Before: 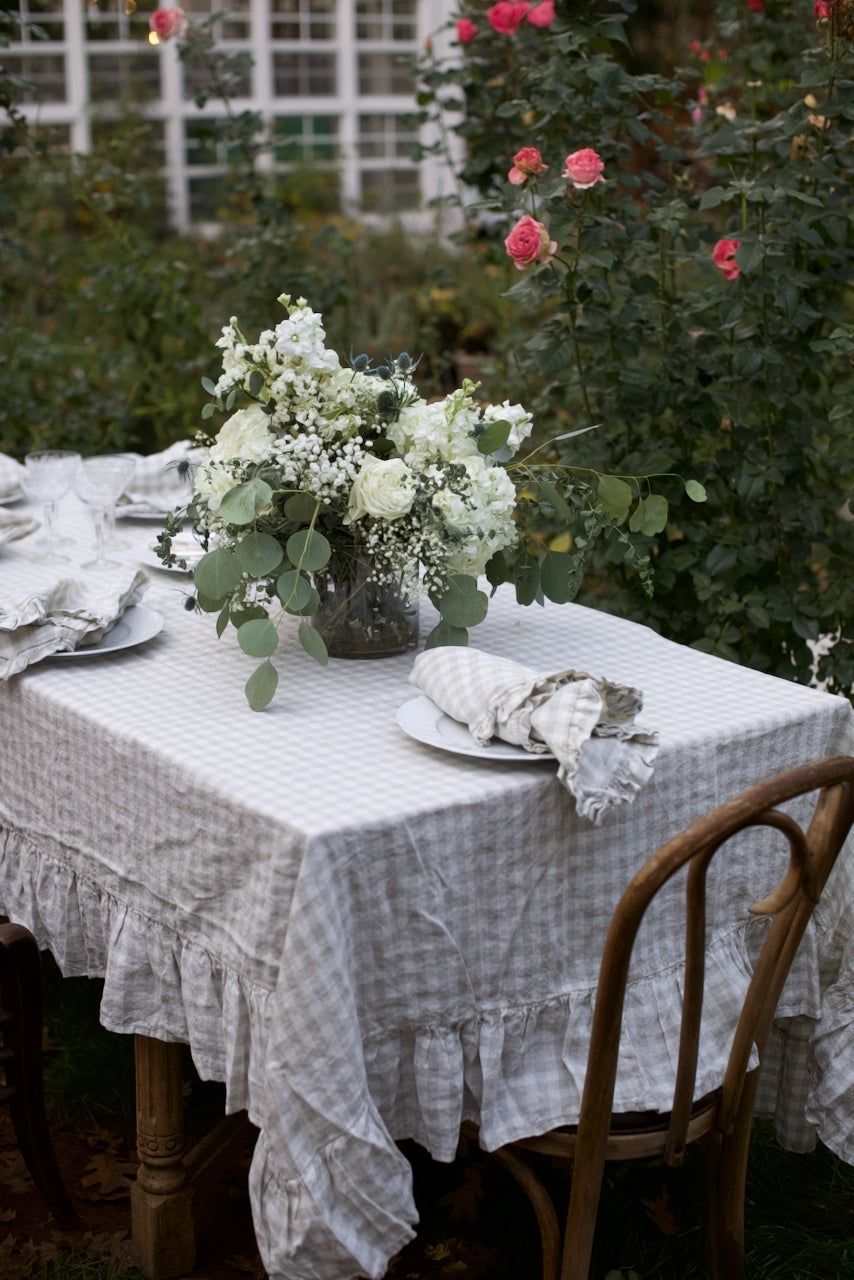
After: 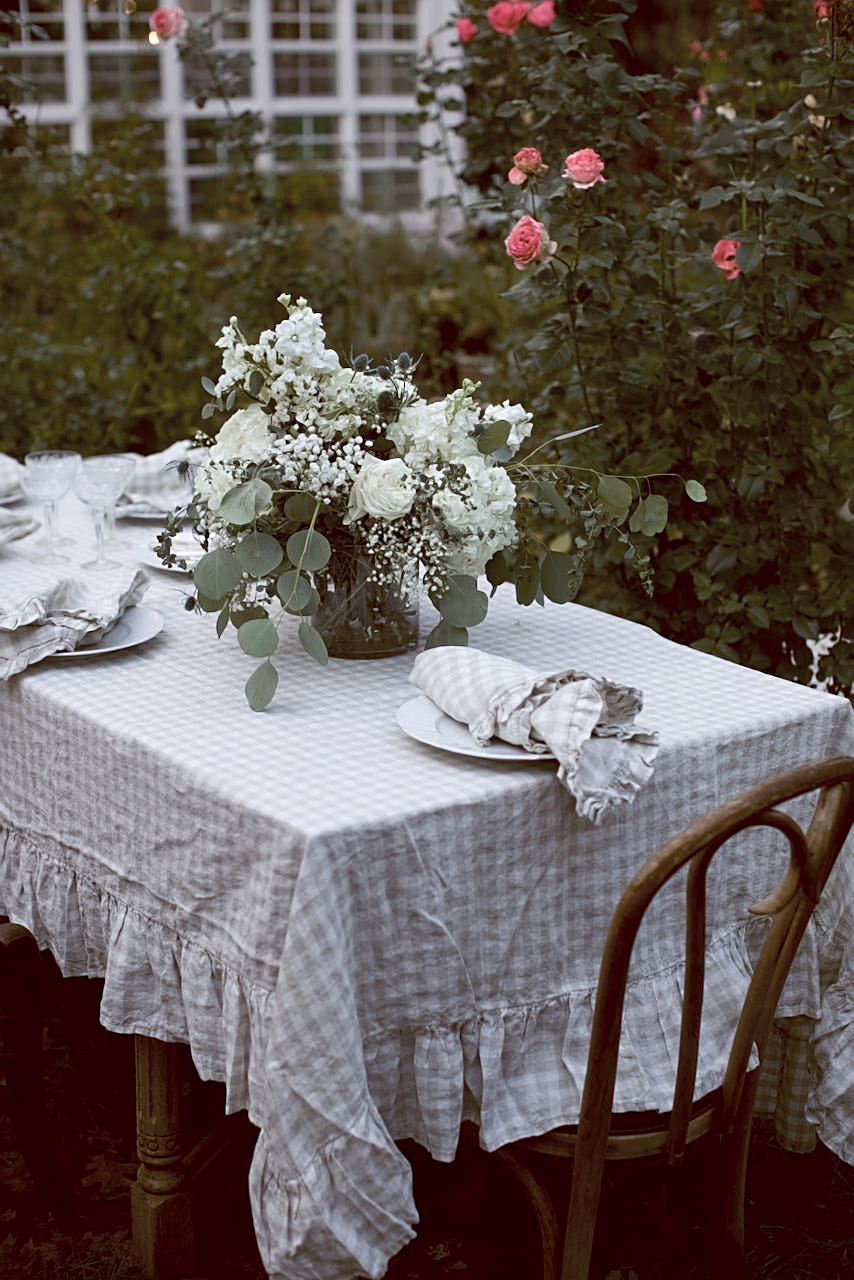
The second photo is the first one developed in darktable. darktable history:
sharpen: on, module defaults
contrast brightness saturation: saturation 0.1
color zones: curves: ch0 [(0, 0.559) (0.153, 0.551) (0.229, 0.5) (0.429, 0.5) (0.571, 0.5) (0.714, 0.5) (0.857, 0.5) (1, 0.559)]; ch1 [(0, 0.417) (0.112, 0.336) (0.213, 0.26) (0.429, 0.34) (0.571, 0.35) (0.683, 0.331) (0.857, 0.344) (1, 0.417)]
color balance: lift [1, 1.015, 1.004, 0.985], gamma [1, 0.958, 0.971, 1.042], gain [1, 0.956, 0.977, 1.044]
